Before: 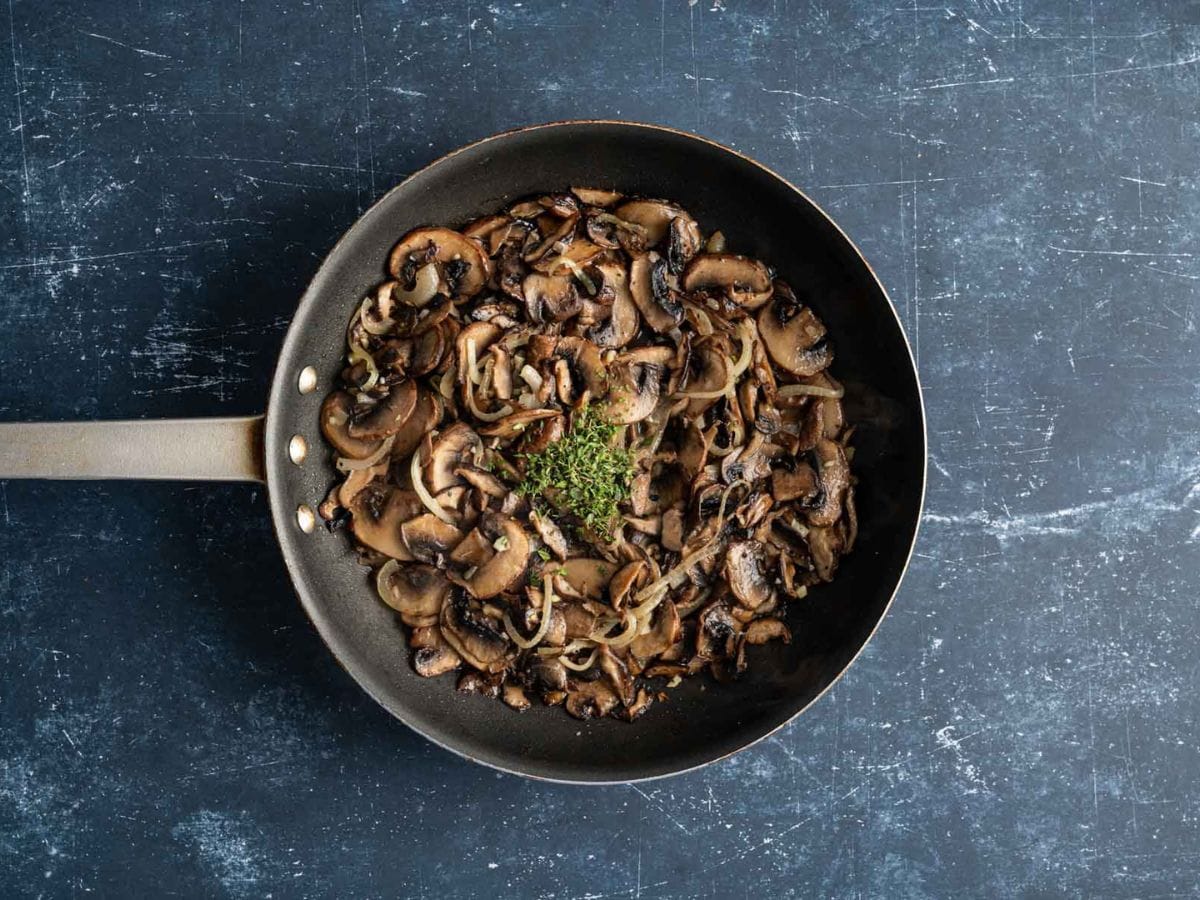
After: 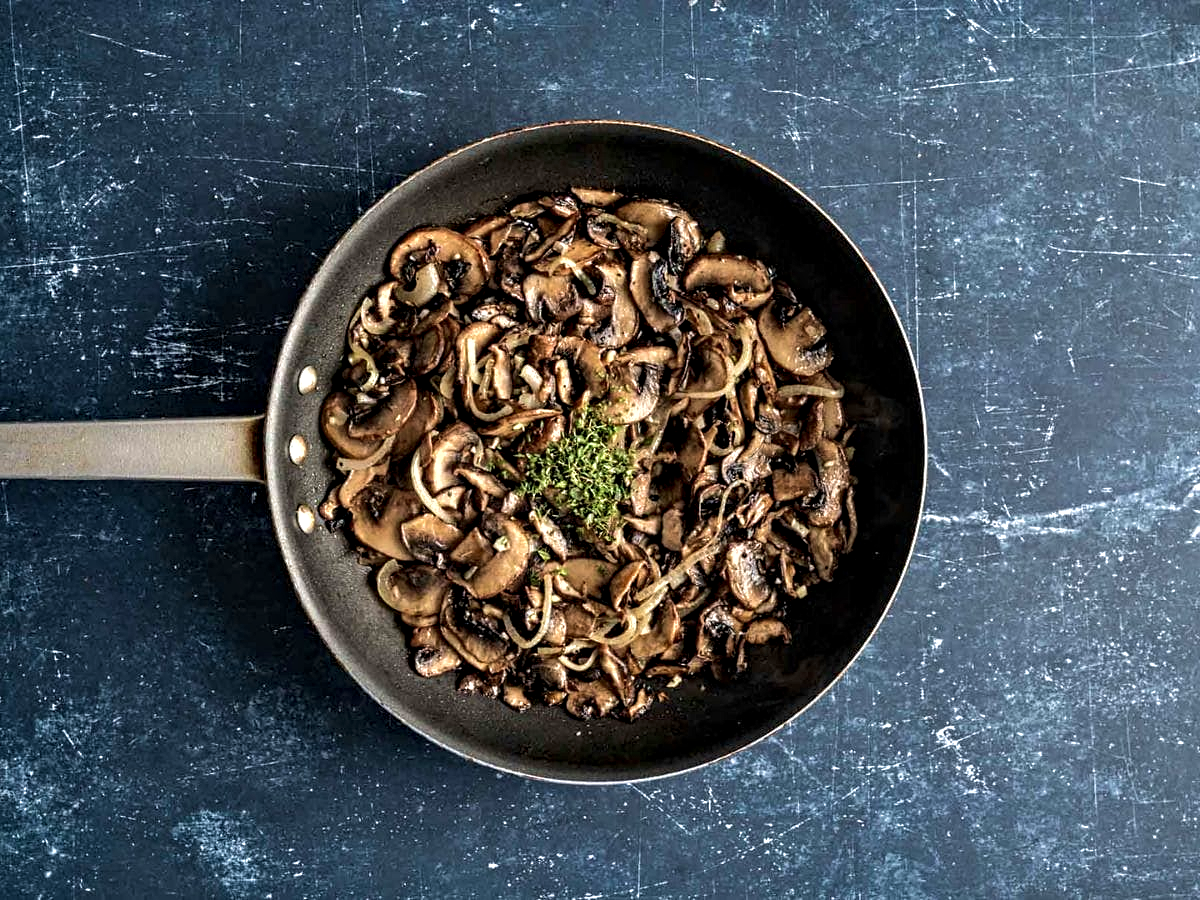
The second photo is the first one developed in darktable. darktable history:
contrast equalizer: octaves 7, y [[0.5, 0.542, 0.583, 0.625, 0.667, 0.708], [0.5 ×6], [0.5 ×6], [0 ×6], [0 ×6]]
velvia: on, module defaults
shadows and highlights: shadows 10, white point adjustment 1, highlights -40
tone equalizer: on, module defaults
